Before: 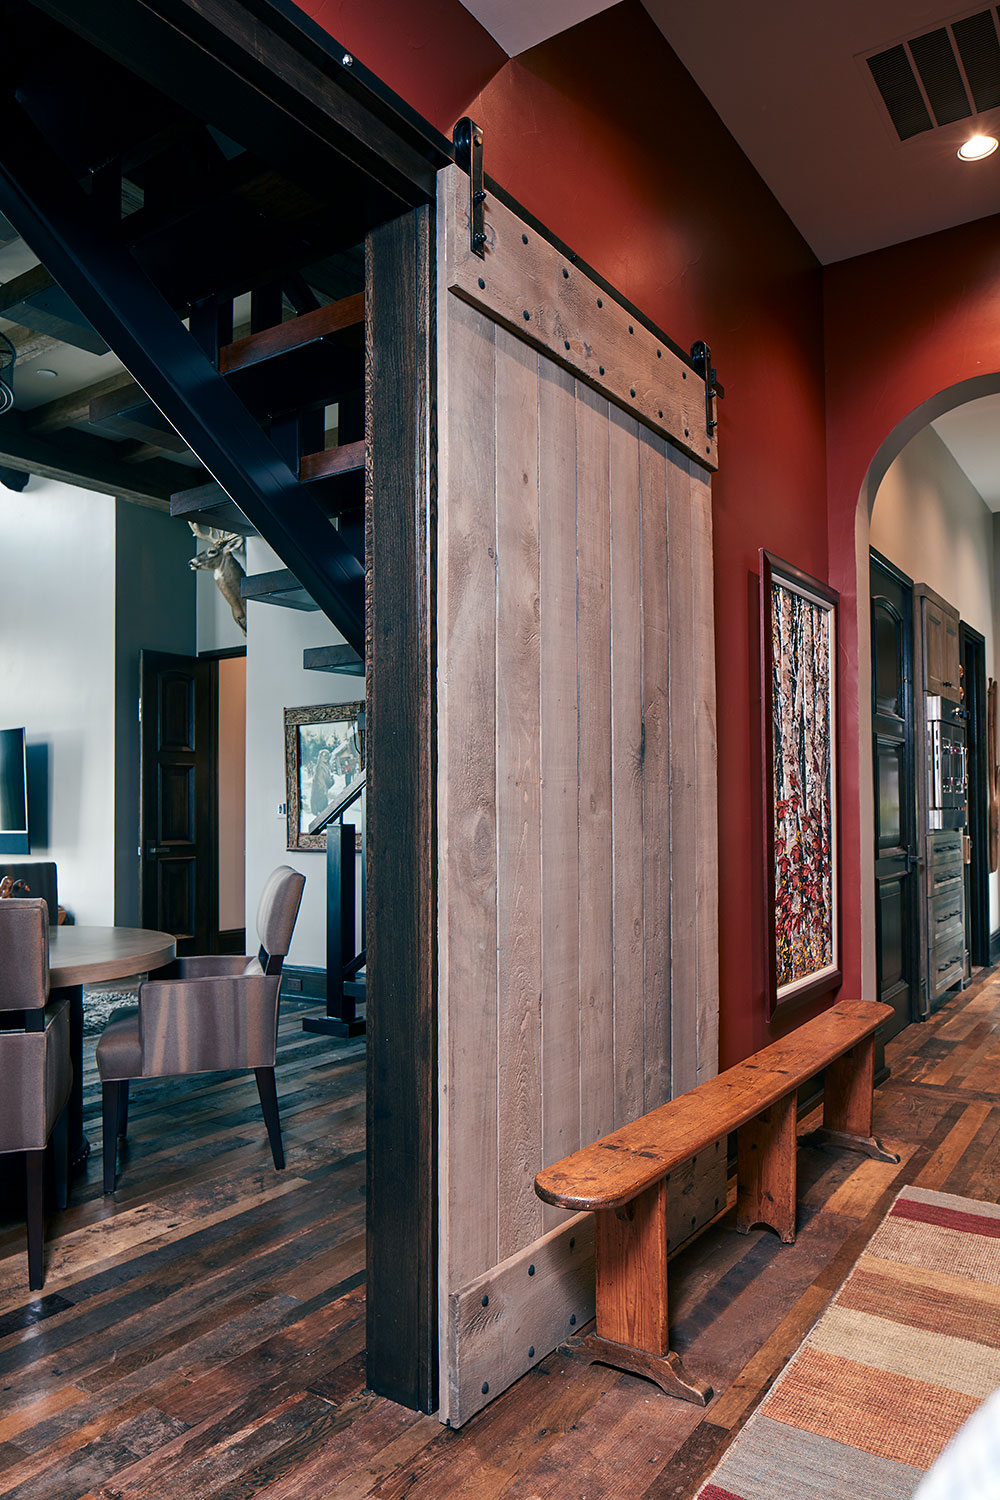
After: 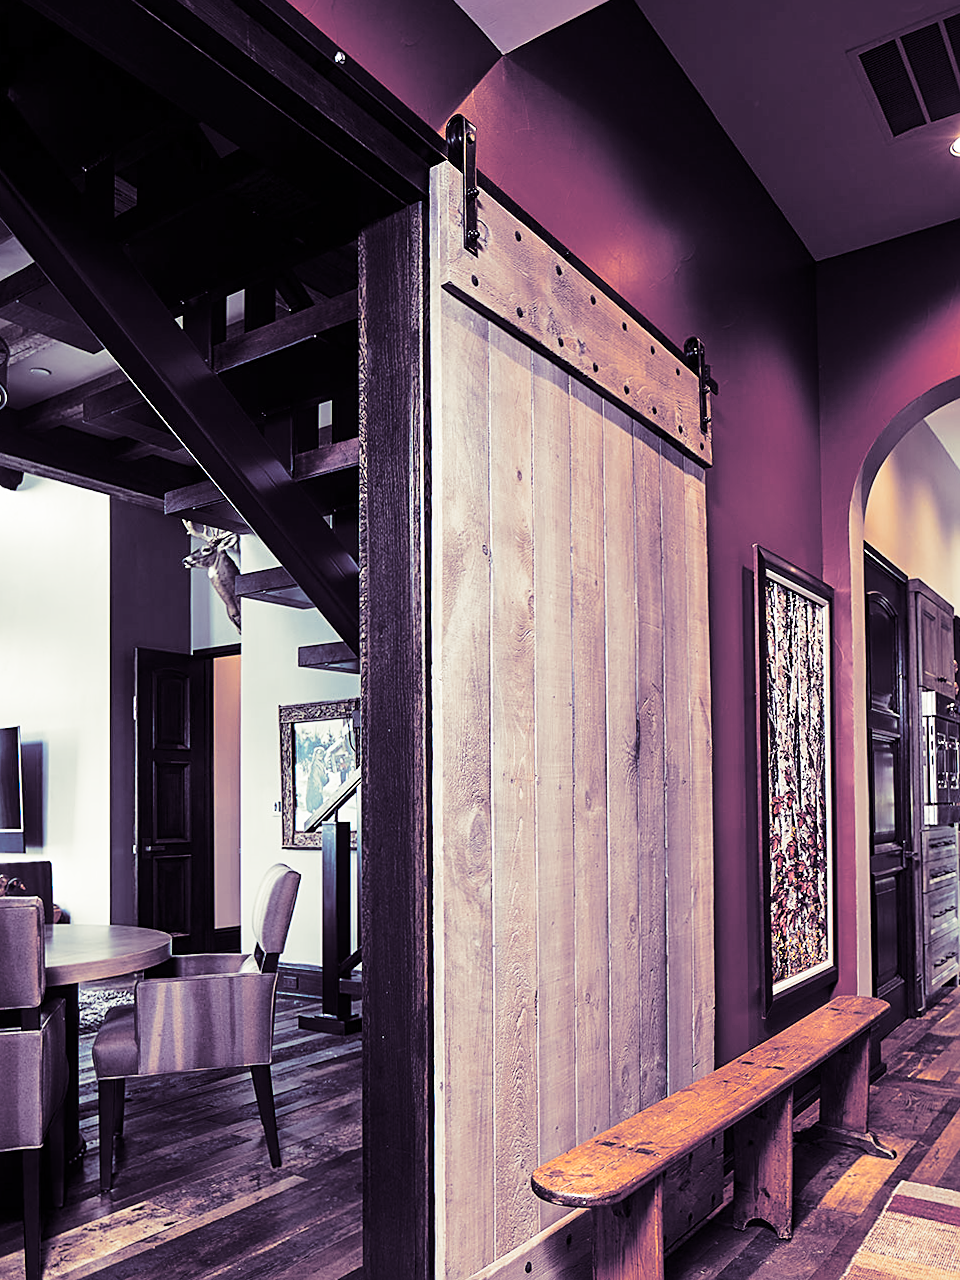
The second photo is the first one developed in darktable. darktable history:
sharpen: on, module defaults
base curve: curves: ch0 [(0, 0) (0.036, 0.037) (0.121, 0.228) (0.46, 0.76) (0.859, 0.983) (1, 1)], preserve colors none
crop and rotate: angle 0.2°, left 0.275%, right 3.127%, bottom 14.18%
split-toning: shadows › hue 266.4°, shadows › saturation 0.4, highlights › hue 61.2°, highlights › saturation 0.3, compress 0%
